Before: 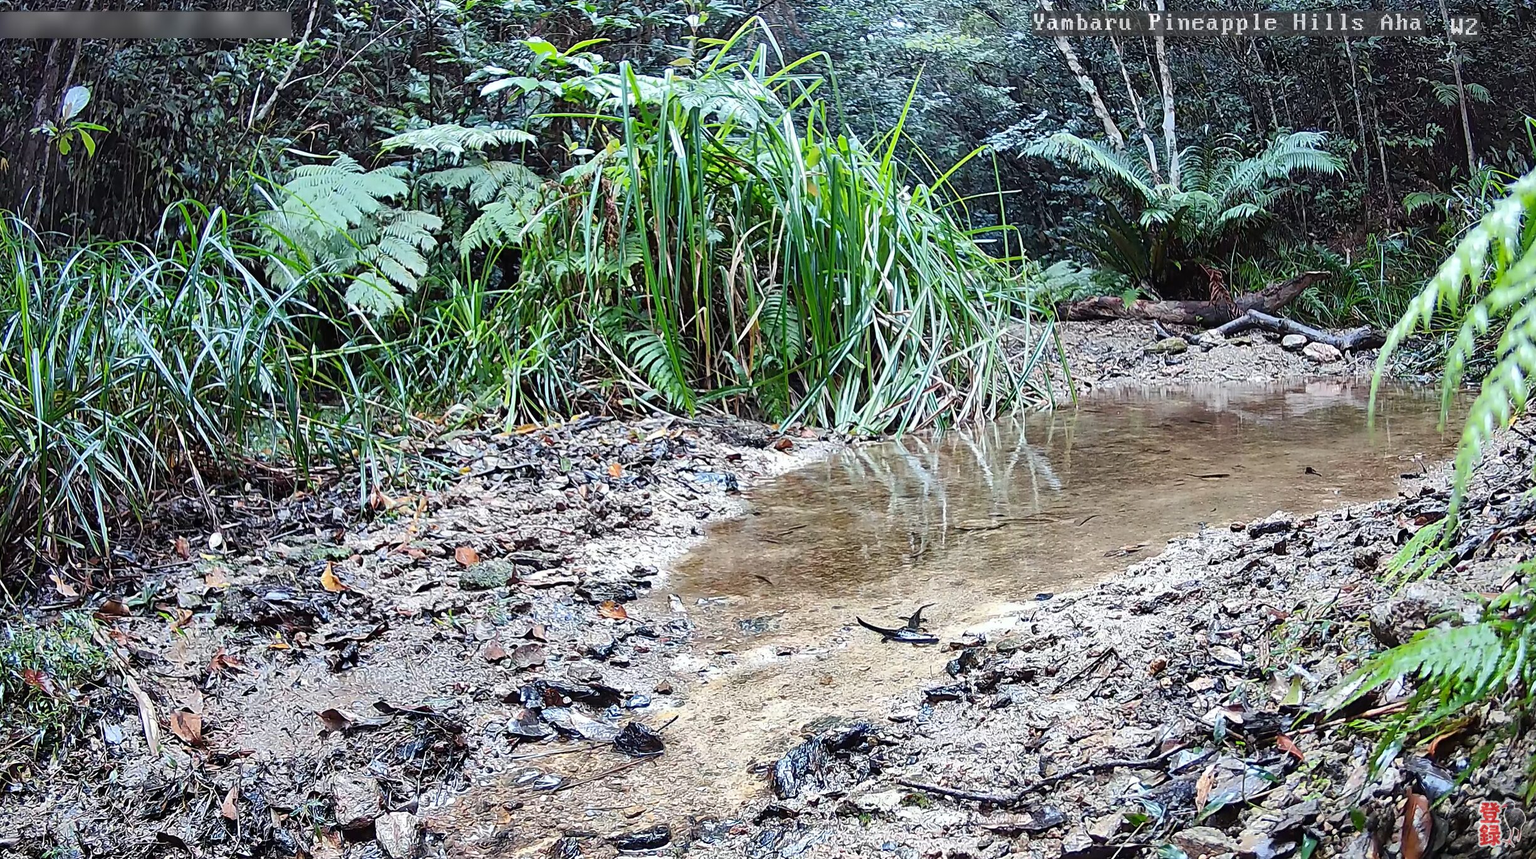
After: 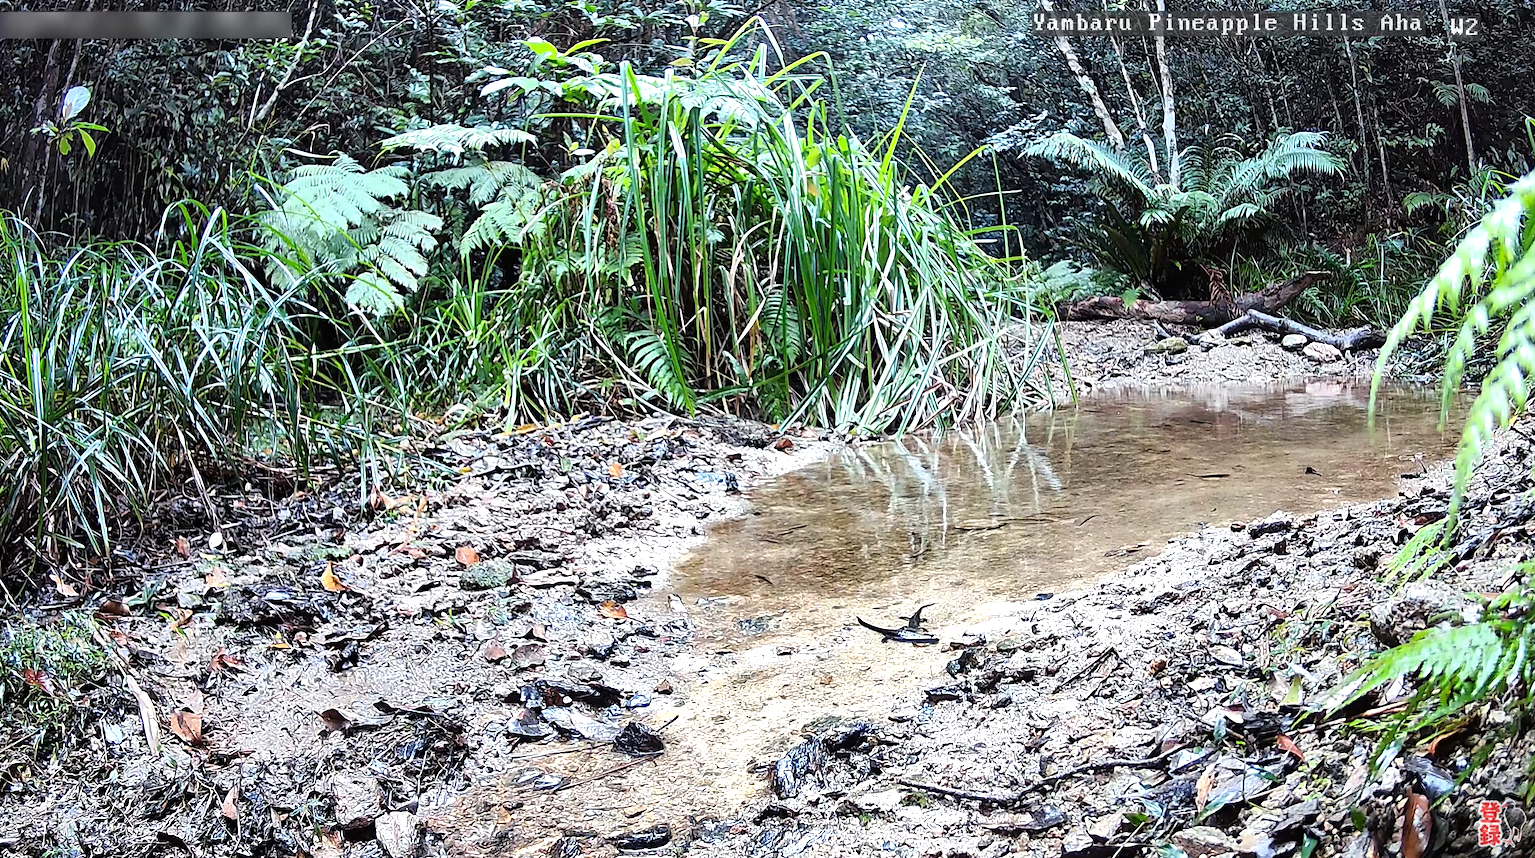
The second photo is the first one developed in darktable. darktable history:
tone equalizer: -8 EV -0.74 EV, -7 EV -0.739 EV, -6 EV -0.572 EV, -5 EV -0.361 EV, -3 EV 0.394 EV, -2 EV 0.6 EV, -1 EV 0.693 EV, +0 EV 0.777 EV, mask exposure compensation -0.502 EV
exposure: exposure -0.154 EV, compensate highlight preservation false
